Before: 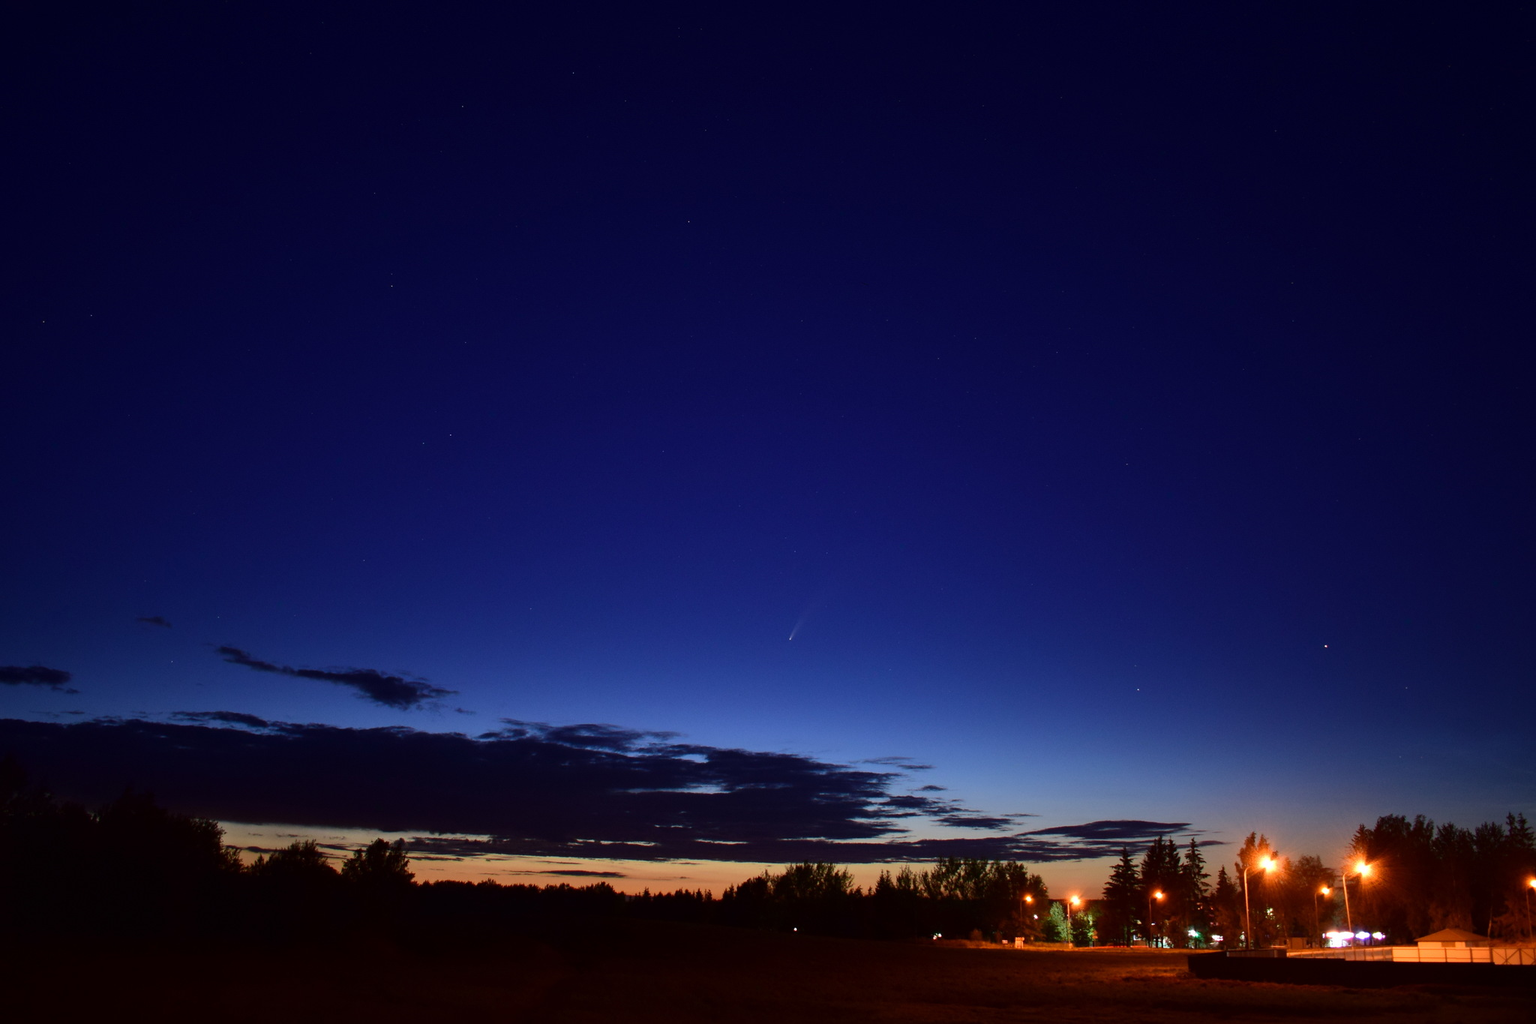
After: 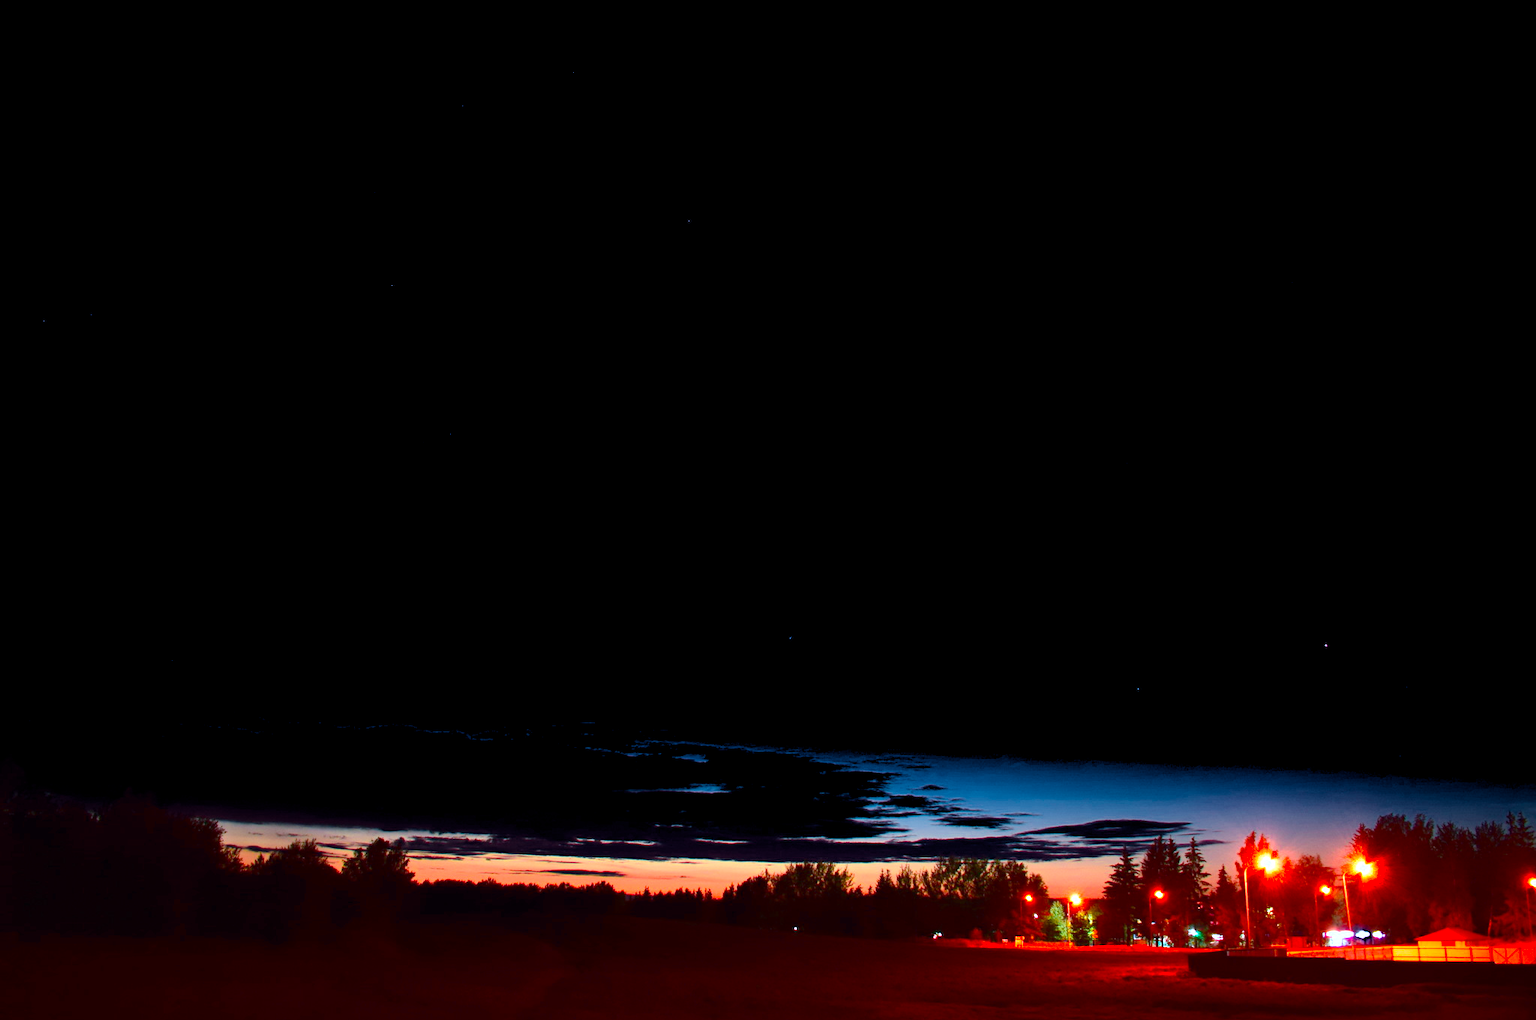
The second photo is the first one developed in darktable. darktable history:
color calibration: output R [1.422, -0.35, -0.252, 0], output G [-0.238, 1.259, -0.084, 0], output B [-0.081, -0.196, 1.58, 0], output brightness [0.49, 0.671, -0.57, 0], gray › normalize channels true, illuminant same as pipeline (D50), adaptation none (bypass), x 0.332, y 0.333, temperature 5009.39 K, gamut compression 0.025
crop: top 0.104%, bottom 0.121%
